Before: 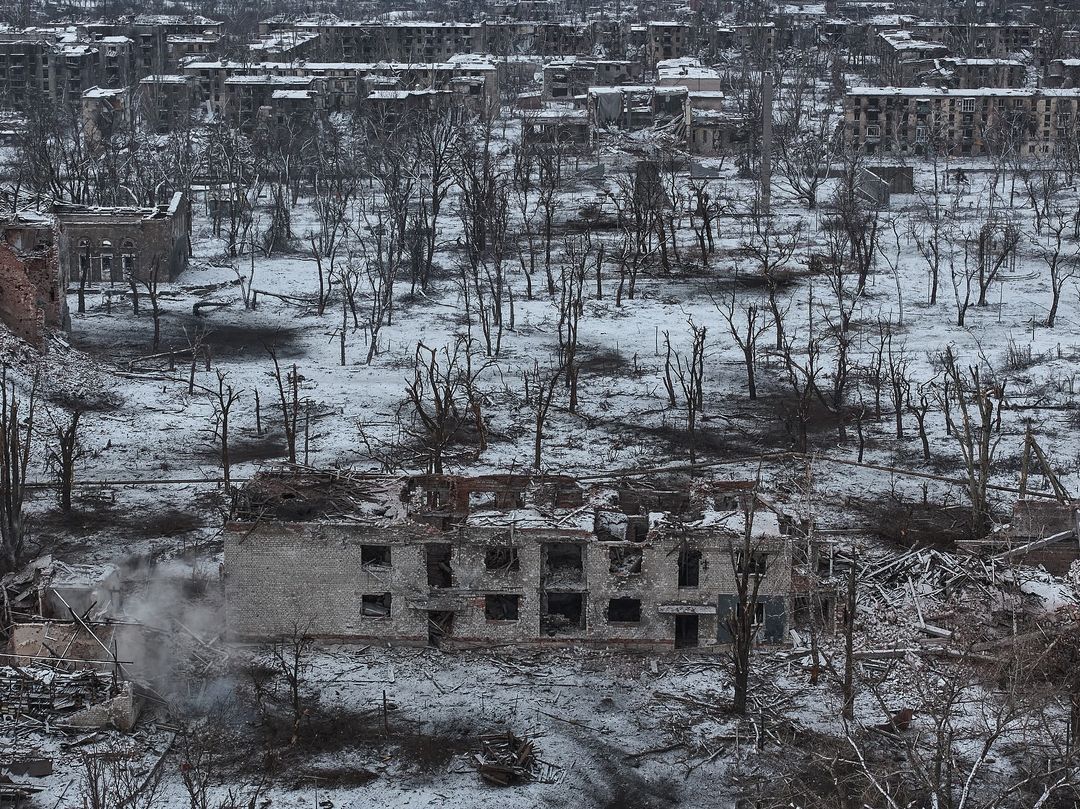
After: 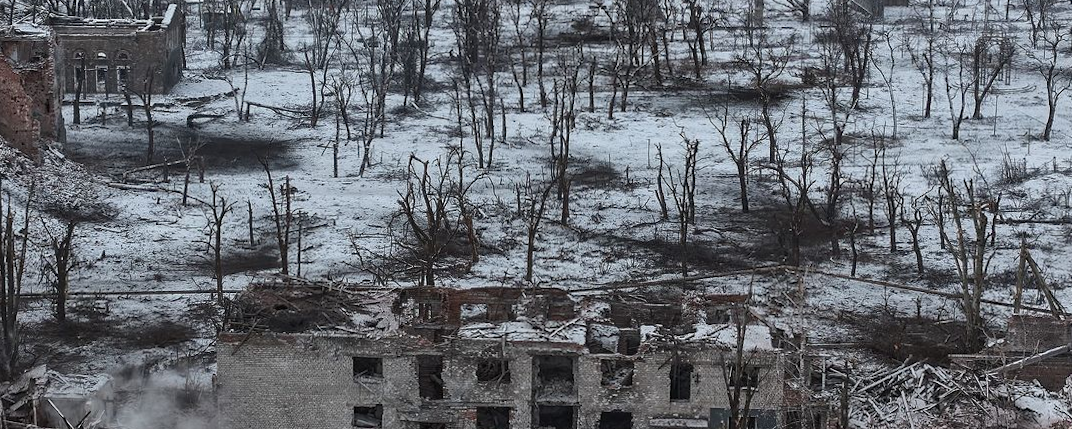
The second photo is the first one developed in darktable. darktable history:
rotate and perspective: rotation 0.192°, lens shift (horizontal) -0.015, crop left 0.005, crop right 0.996, crop top 0.006, crop bottom 0.99
crop and rotate: top 23.043%, bottom 23.437%
